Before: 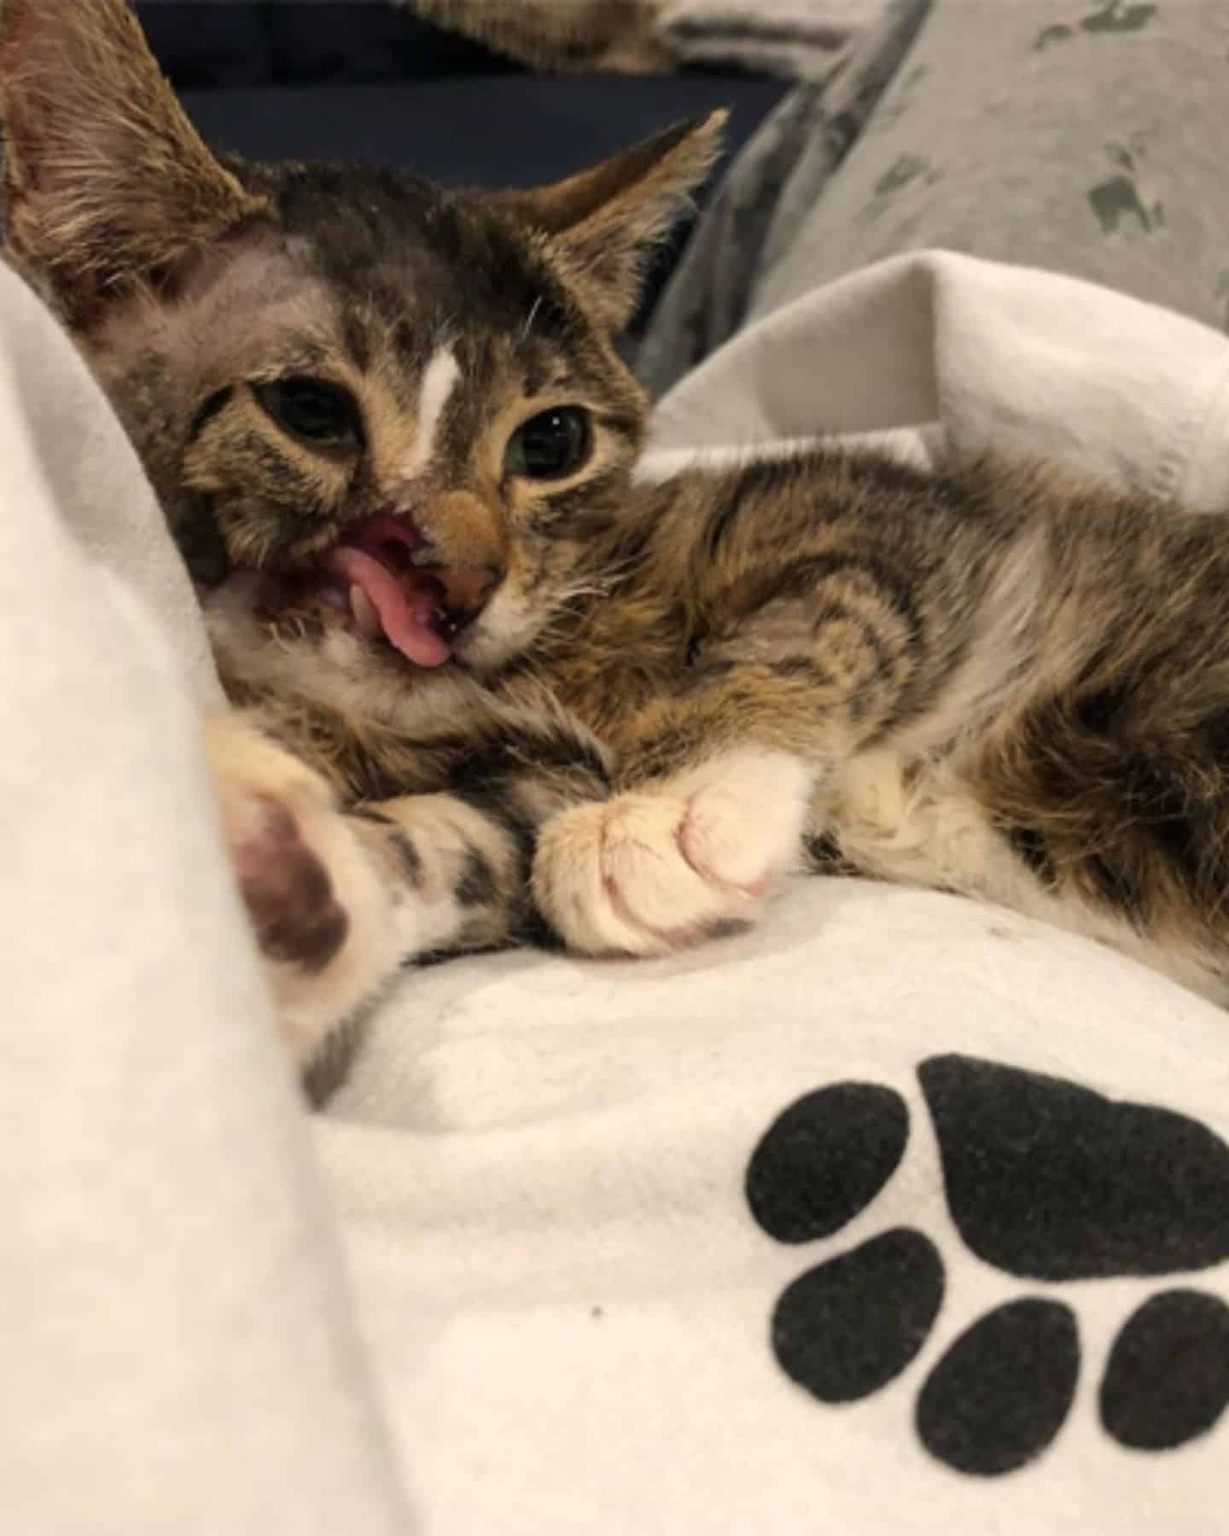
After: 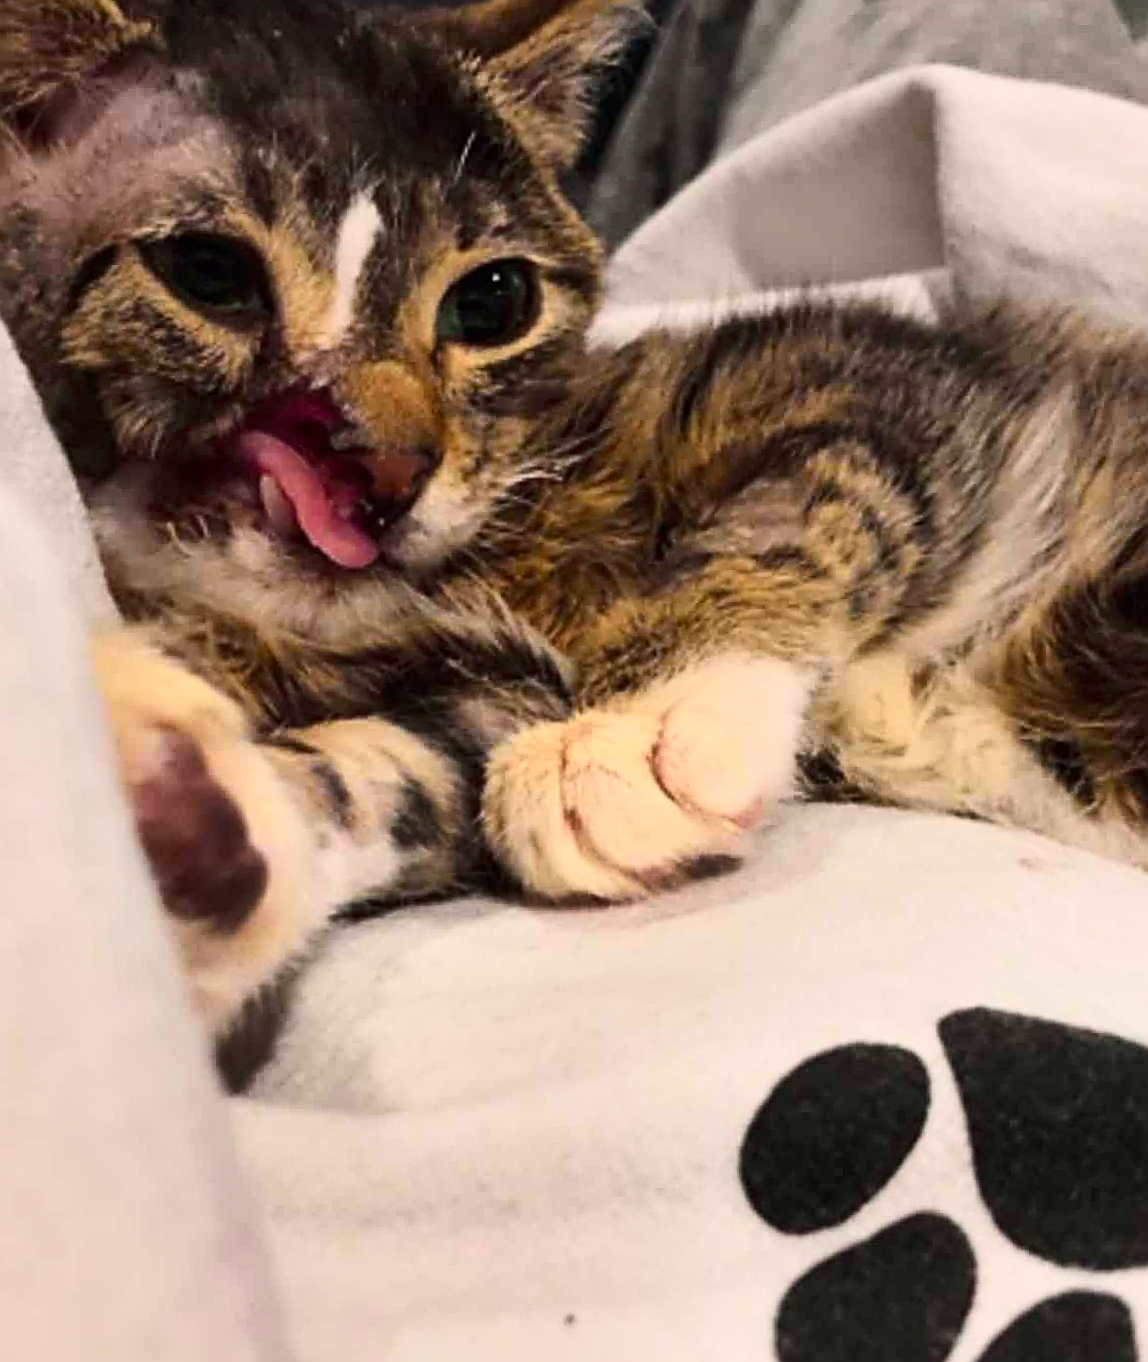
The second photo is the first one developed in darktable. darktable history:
crop and rotate: left 10.071%, top 10.071%, right 10.02%, bottom 10.02%
shadows and highlights: radius 108.52, shadows 23.73, highlights -59.32, low approximation 0.01, soften with gaussian
tone curve: curves: ch0 [(0, 0.001) (0.139, 0.096) (0.311, 0.278) (0.495, 0.531) (0.718, 0.816) (0.841, 0.909) (1, 0.967)]; ch1 [(0, 0) (0.272, 0.249) (0.388, 0.385) (0.469, 0.456) (0.495, 0.497) (0.538, 0.554) (0.578, 0.605) (0.707, 0.778) (1, 1)]; ch2 [(0, 0) (0.125, 0.089) (0.353, 0.329) (0.443, 0.408) (0.502, 0.499) (0.557, 0.542) (0.608, 0.635) (1, 1)], color space Lab, independent channels, preserve colors none
sharpen: radius 2.584, amount 0.688
rotate and perspective: rotation -1.42°, crop left 0.016, crop right 0.984, crop top 0.035, crop bottom 0.965
